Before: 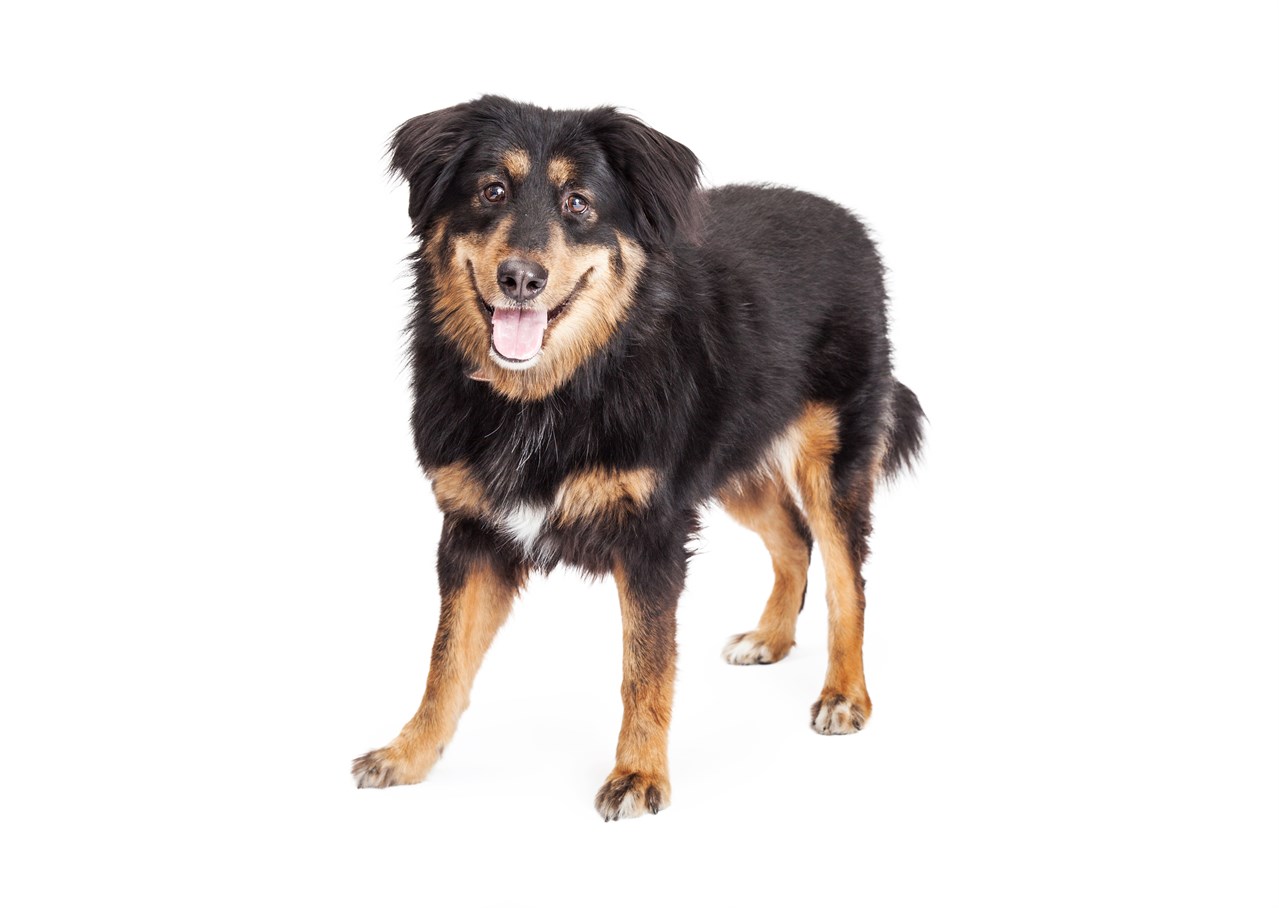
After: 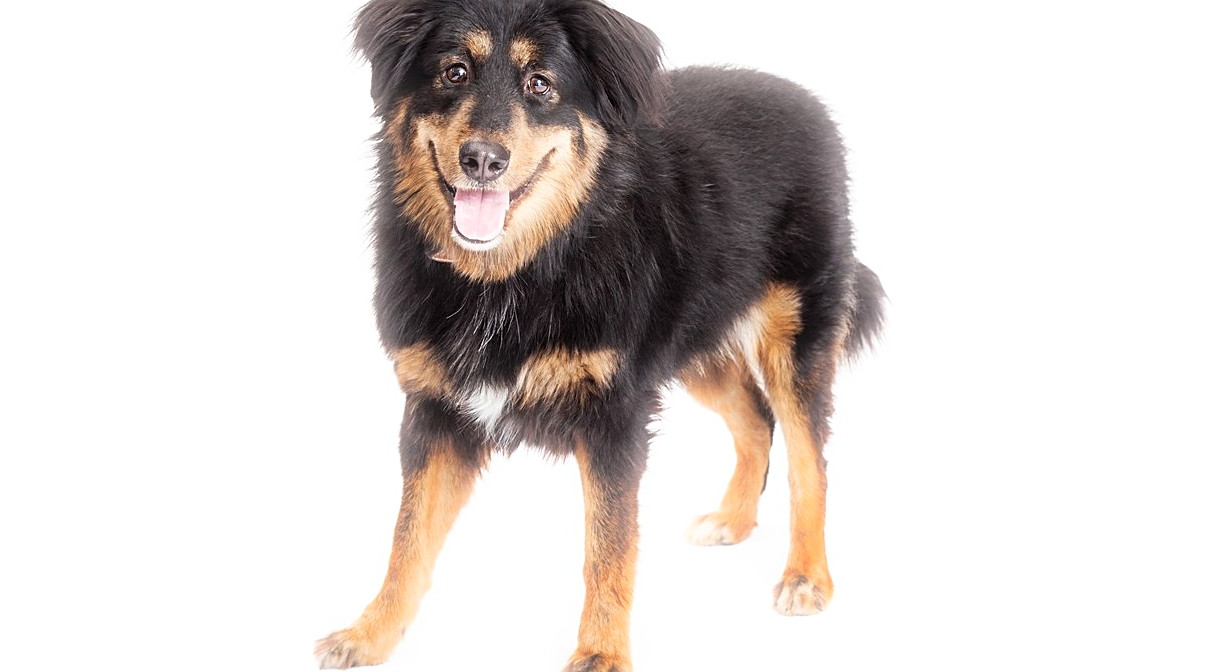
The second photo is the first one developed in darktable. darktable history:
crop and rotate: left 2.991%, top 13.302%, right 1.981%, bottom 12.636%
sharpen: on, module defaults
bloom: size 5%, threshold 95%, strength 15%
